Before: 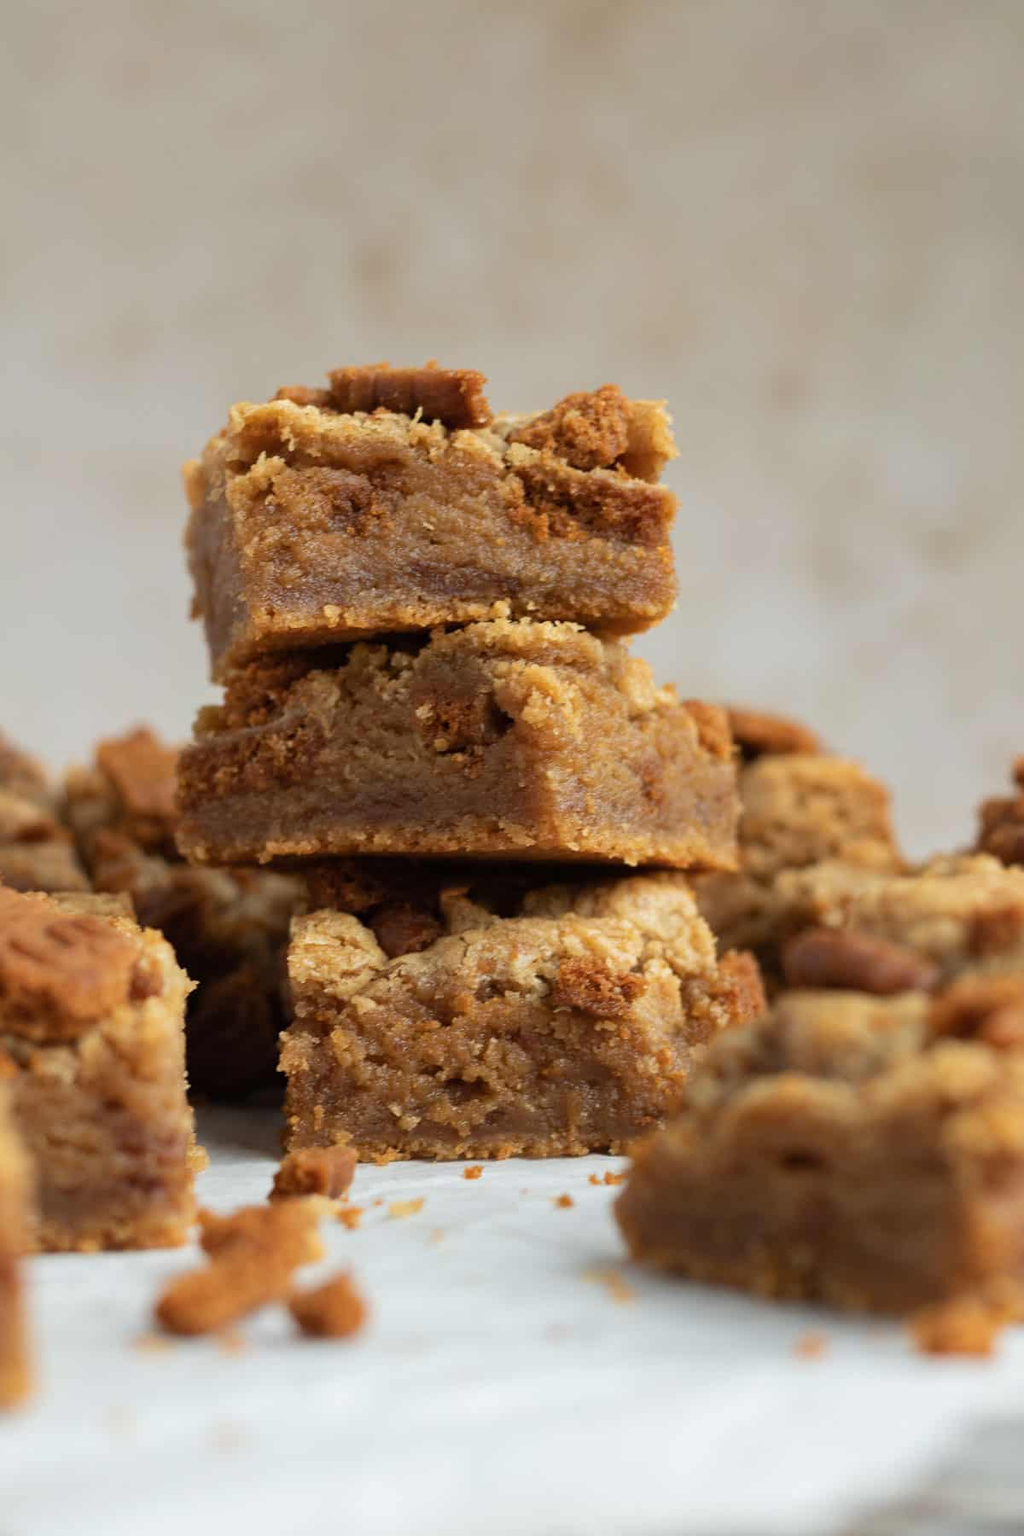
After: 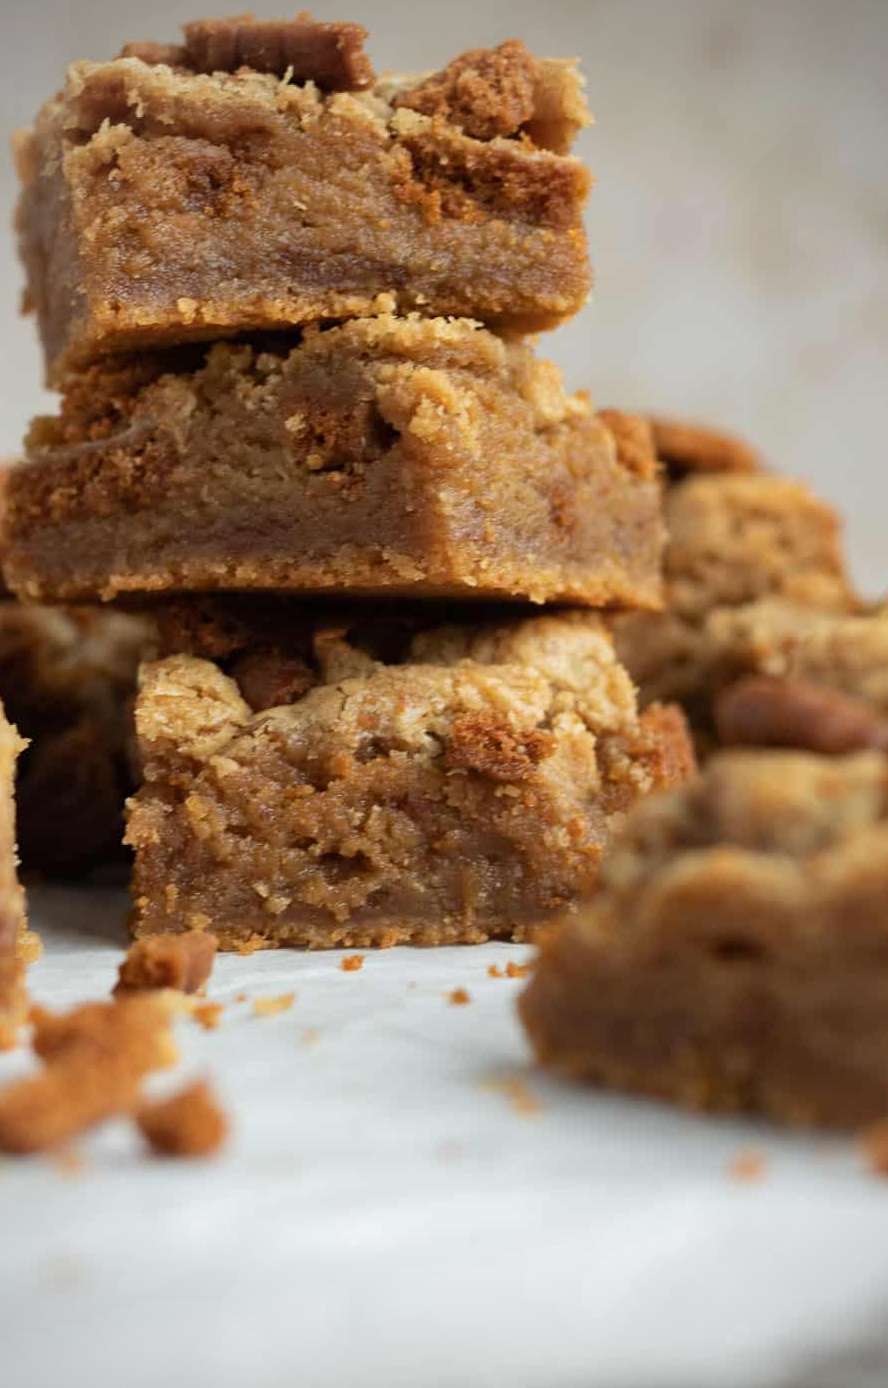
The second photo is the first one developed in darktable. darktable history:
vignetting: on, module defaults
crop: left 16.871%, top 22.857%, right 9.116%
local contrast: mode bilateral grid, contrast 15, coarseness 36, detail 105%, midtone range 0.2
